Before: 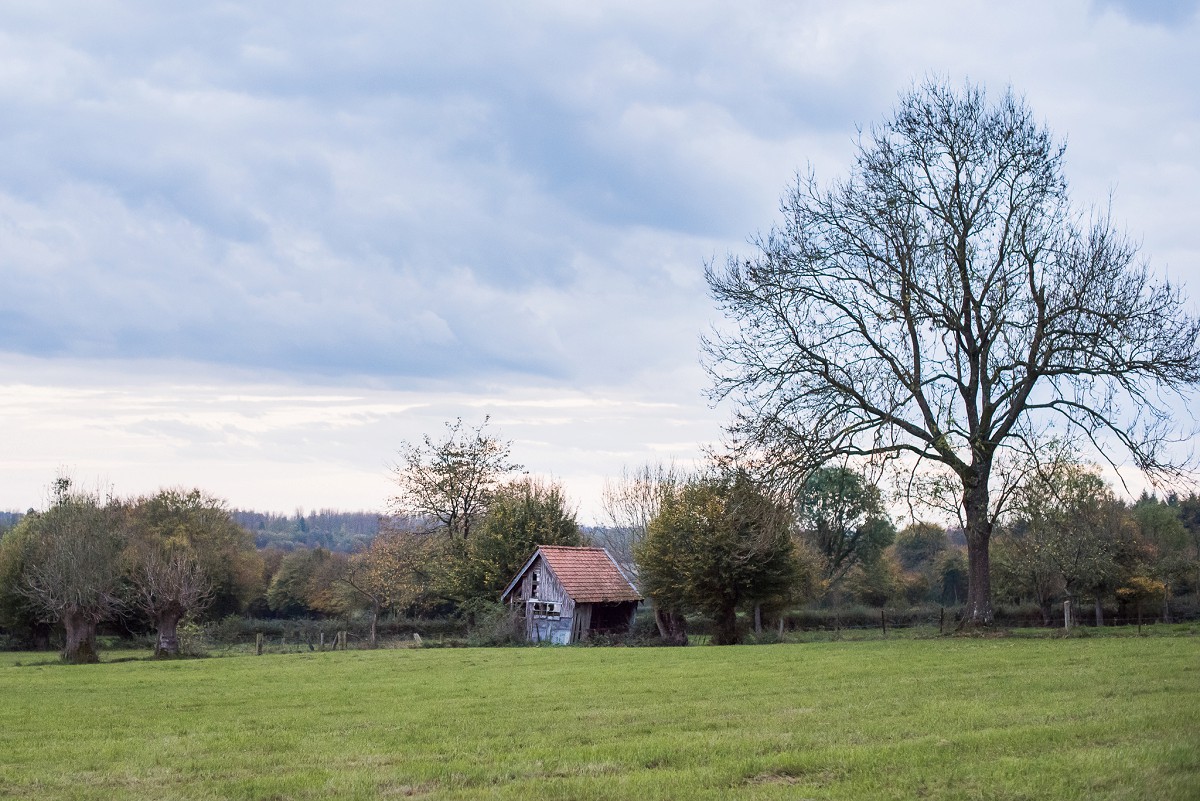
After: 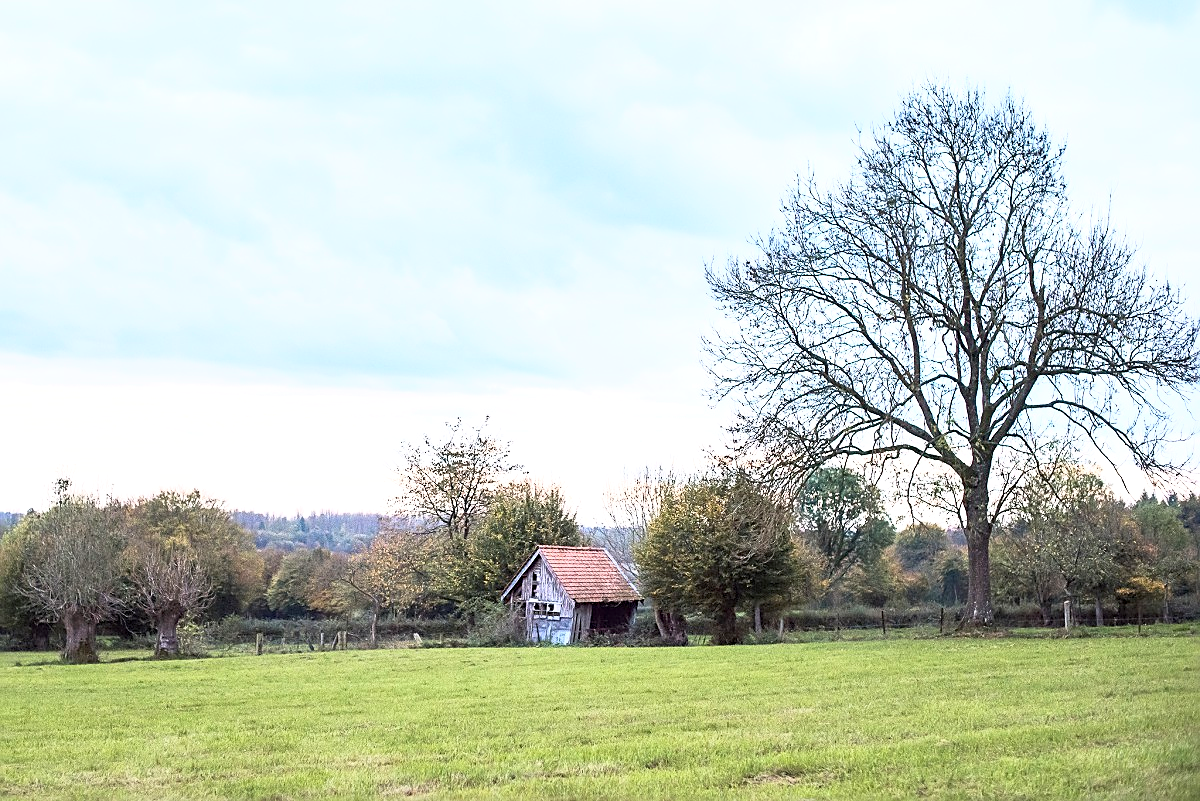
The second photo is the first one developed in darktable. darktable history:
exposure: exposure 0.367 EV, compensate highlight preservation false
base curve: curves: ch0 [(0, 0) (0.557, 0.834) (1, 1)]
sharpen: on, module defaults
